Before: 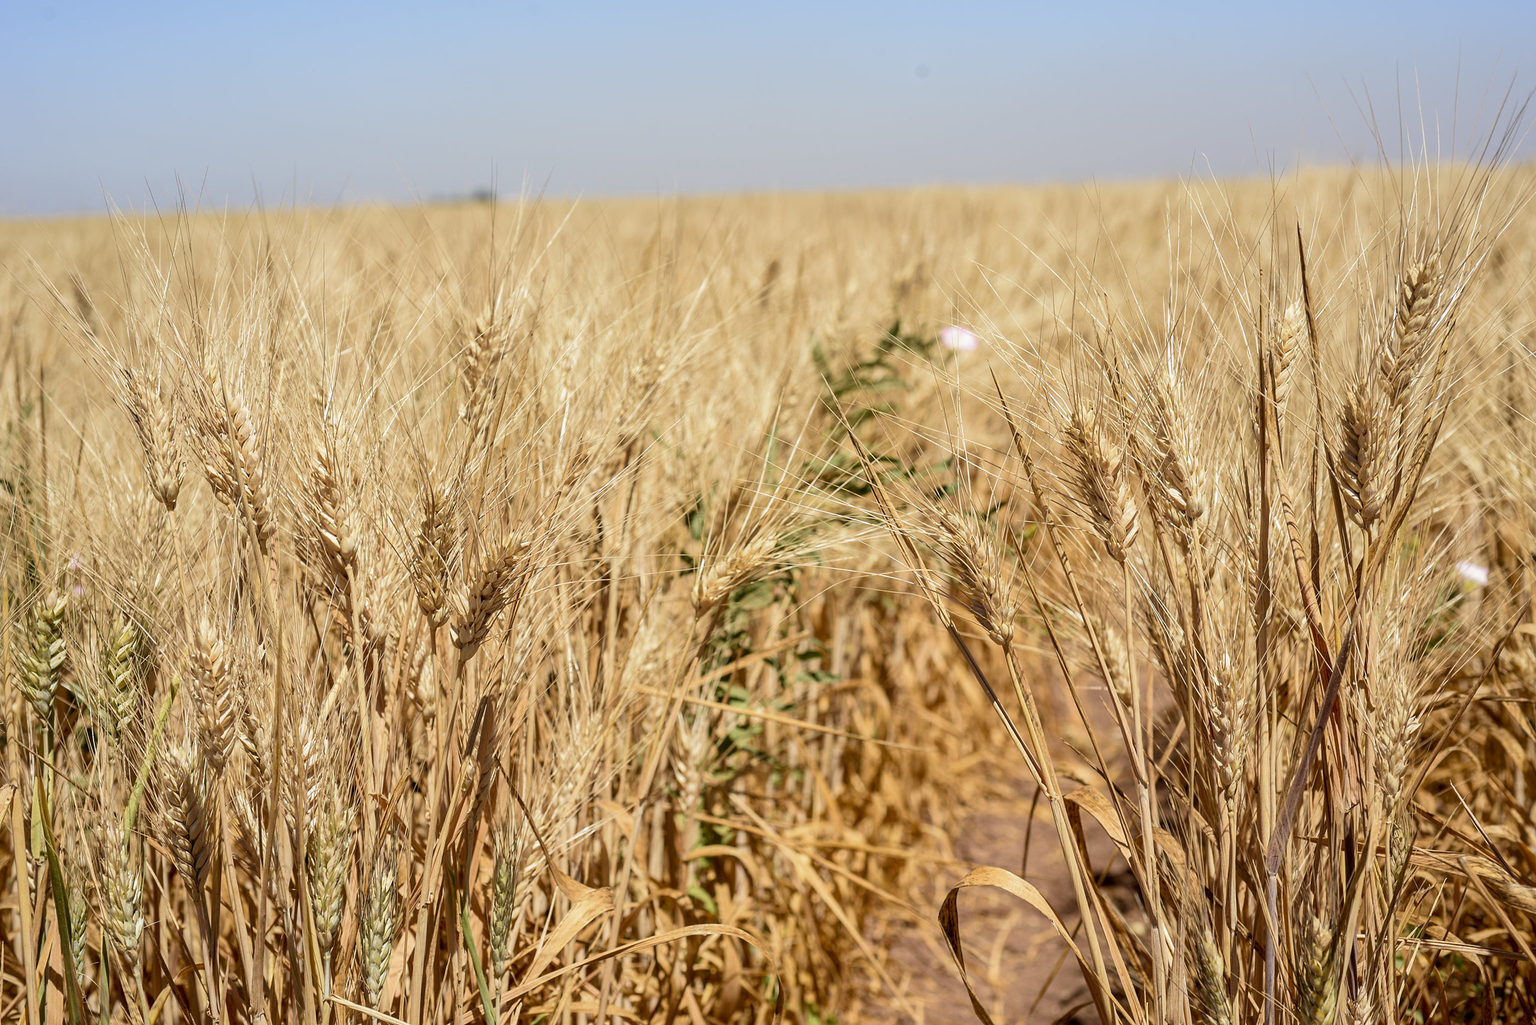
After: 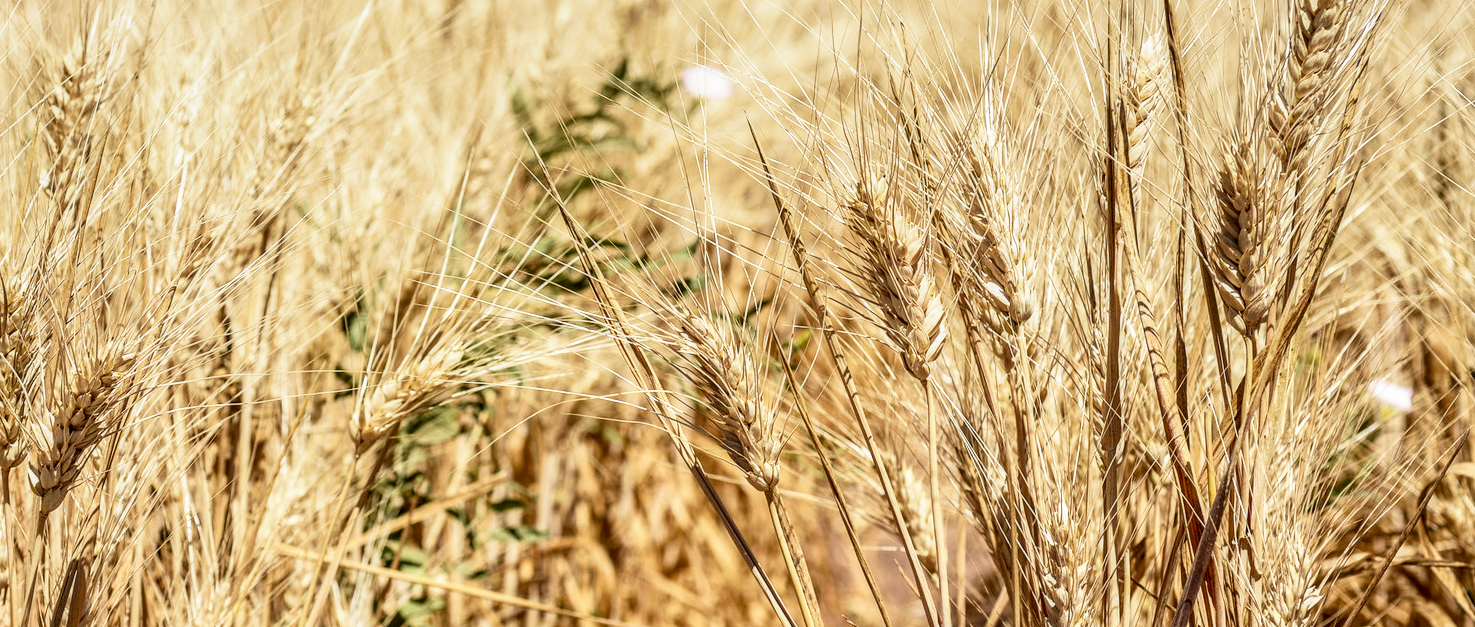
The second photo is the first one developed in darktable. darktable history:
crop and rotate: left 27.938%, top 27.046%, bottom 27.046%
local contrast: detail 144%
white balance: red 1, blue 1
base curve: curves: ch0 [(0, 0) (0.088, 0.125) (0.176, 0.251) (0.354, 0.501) (0.613, 0.749) (1, 0.877)], preserve colors none
